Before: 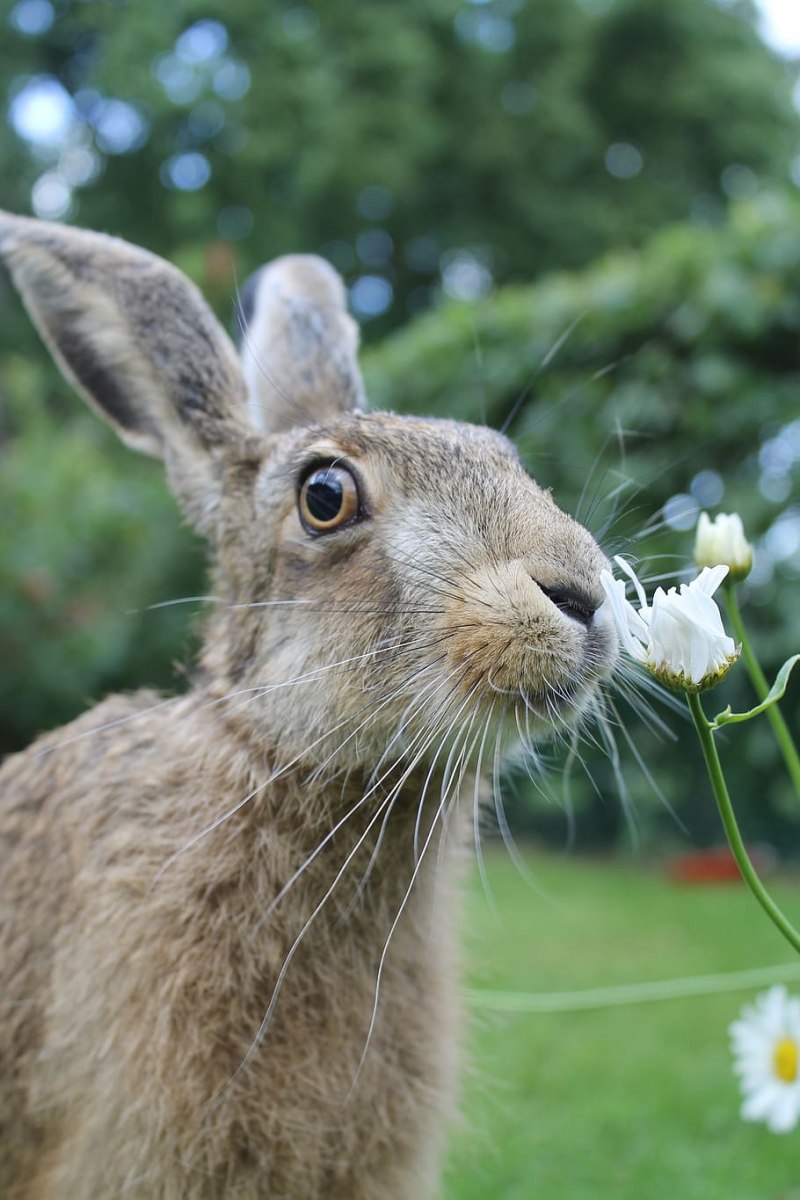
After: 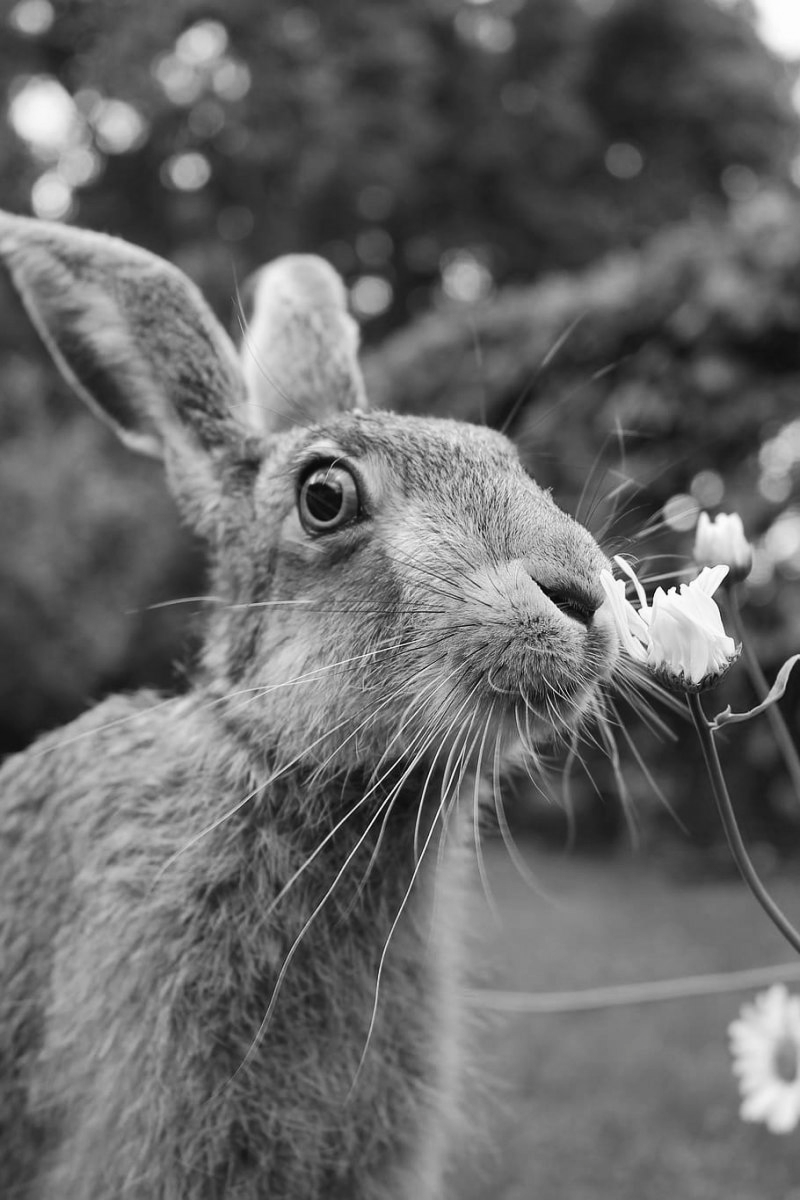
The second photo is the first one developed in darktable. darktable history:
tone curve: curves: ch0 [(0, 0) (0.003, 0.019) (0.011, 0.019) (0.025, 0.022) (0.044, 0.026) (0.069, 0.032) (0.1, 0.052) (0.136, 0.081) (0.177, 0.123) (0.224, 0.17) (0.277, 0.219) (0.335, 0.276) (0.399, 0.344) (0.468, 0.421) (0.543, 0.508) (0.623, 0.604) (0.709, 0.705) (0.801, 0.797) (0.898, 0.894) (1, 1)], preserve colors none
color look up table: target L [89.88, 79.88, 82.41, 65.11, 74.42, 58.64, 54.76, 44.82, 43.46, 24.72, 7.736, 200.28, 80.48, 77.34, 59.92, 62.72, 53.98, 46.7, 40.73, 51.22, 50.83, 33.18, 25.02, 12.74, 15.16, 18, 96.54, 89.53, 74.05, 74.05, 65.99, 67.37, 75.52, 70.73, 42.78, 32.32, 33.18, 47.24, 14.2, 3.967, 93.75, 92.7, 85.63, 85.27, 71.1, 53.39, 56.57, 34.03, 18], target a [0 ×6, 0.001, 0, 0.001, 0.001, 0, 0, 0.001, 0, 0.001 ×4, 0 ×4, 0.001, 0, 0, 0, 0.001, -0.001, 0, 0, 0.001, 0 ×6, 0.001, 0, 0, 0.001, 0 ×4, 0.001, 0.001, 0, 0], target b [0, 0, 0, -0.001, 0, -0.001, -0.001, 0.009, -0.005, -0.004, -0.001, 0, -0.007, 0, -0.006, -0.006, -0.005, -0.006, -0.002, -0.001, -0.001, 0.007, -0.004, -0.002, 0.003, -0.003, -0.008, 0.021, 0, 0, -0.006, 0, 0, 0, -0.002, -0.004, 0.007, -0.005, -0.001, 0.001, -0.001, -0.001, 0, 0, 0, -0.005, -0.006, -0.004, -0.003], num patches 49
